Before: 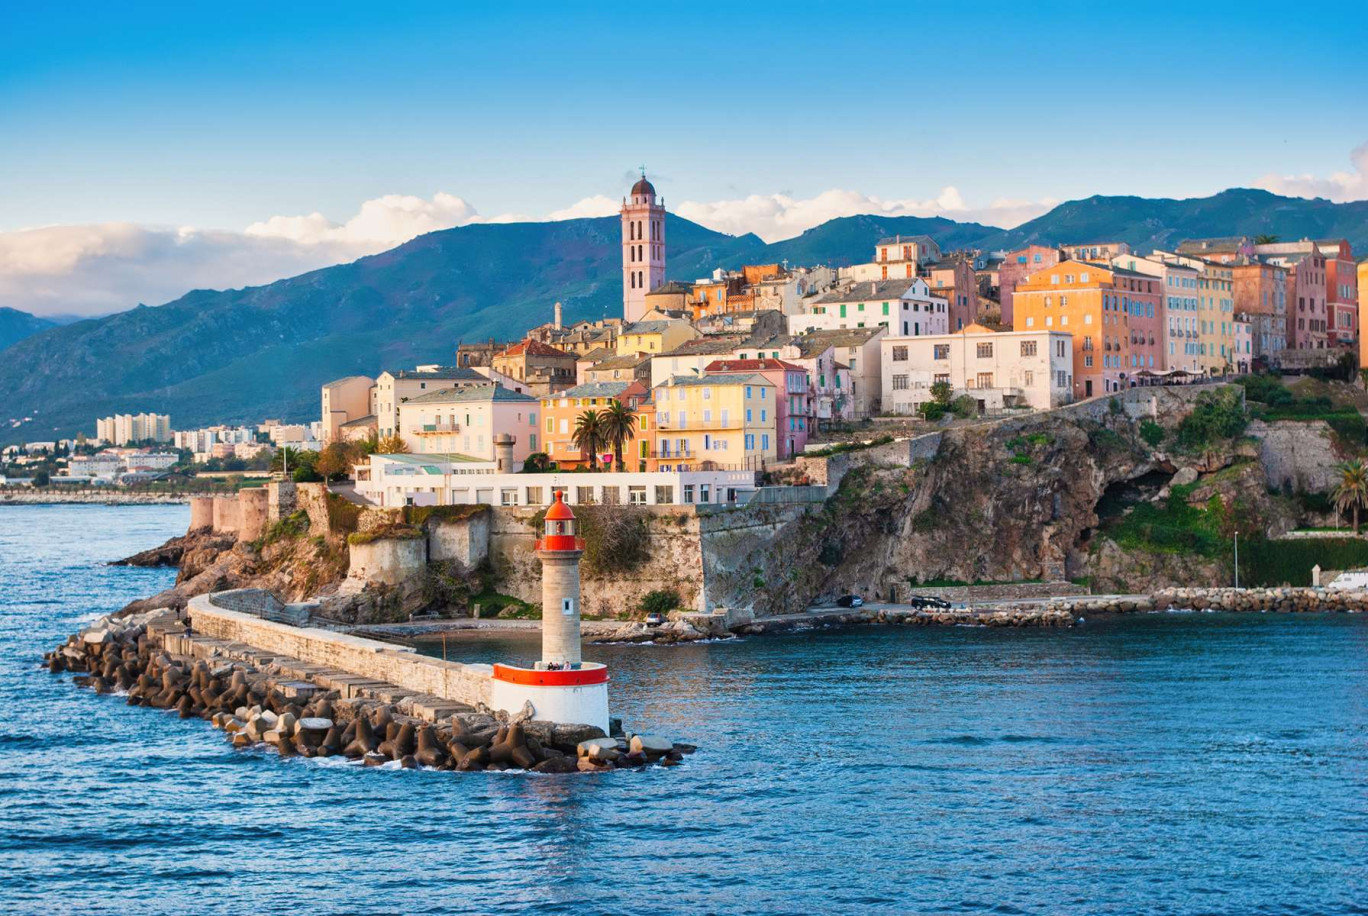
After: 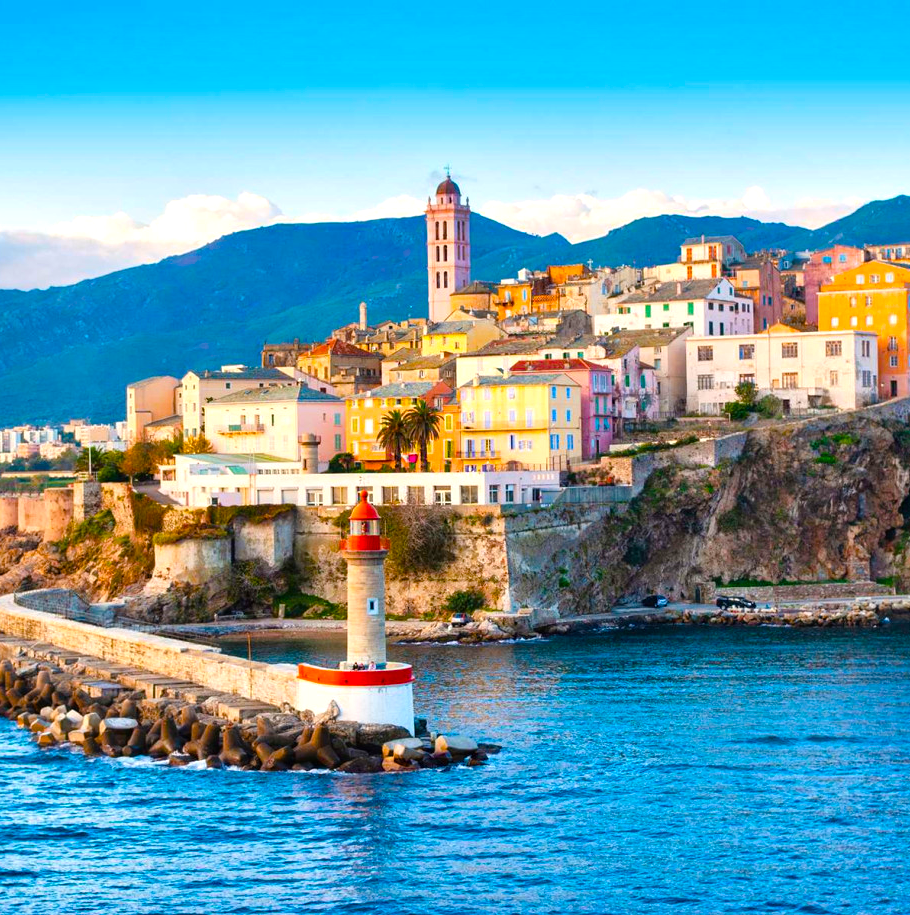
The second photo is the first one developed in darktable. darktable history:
color balance rgb: perceptual saturation grading › global saturation 36.127%, perceptual saturation grading › shadows 34.547%, global vibrance 20%
tone equalizer: -8 EV -0.383 EV, -7 EV -0.382 EV, -6 EV -0.346 EV, -5 EV -0.26 EV, -3 EV 0.193 EV, -2 EV 0.307 EV, -1 EV 0.364 EV, +0 EV 0.39 EV, mask exposure compensation -0.504 EV
crop and rotate: left 14.31%, right 19.126%
